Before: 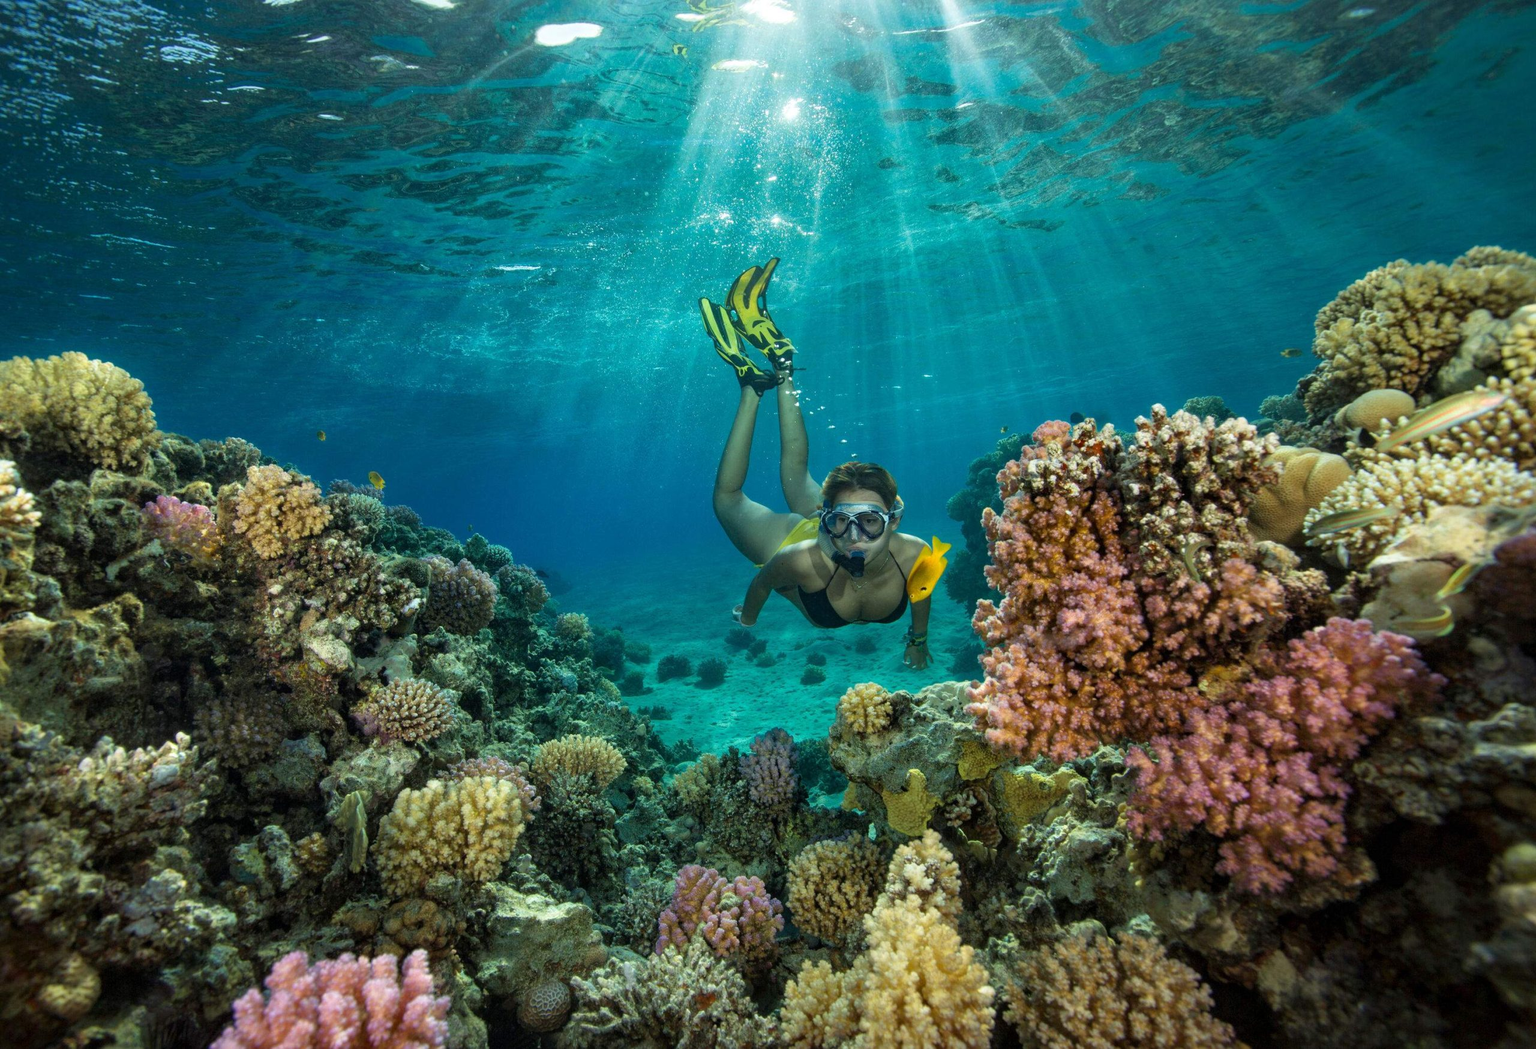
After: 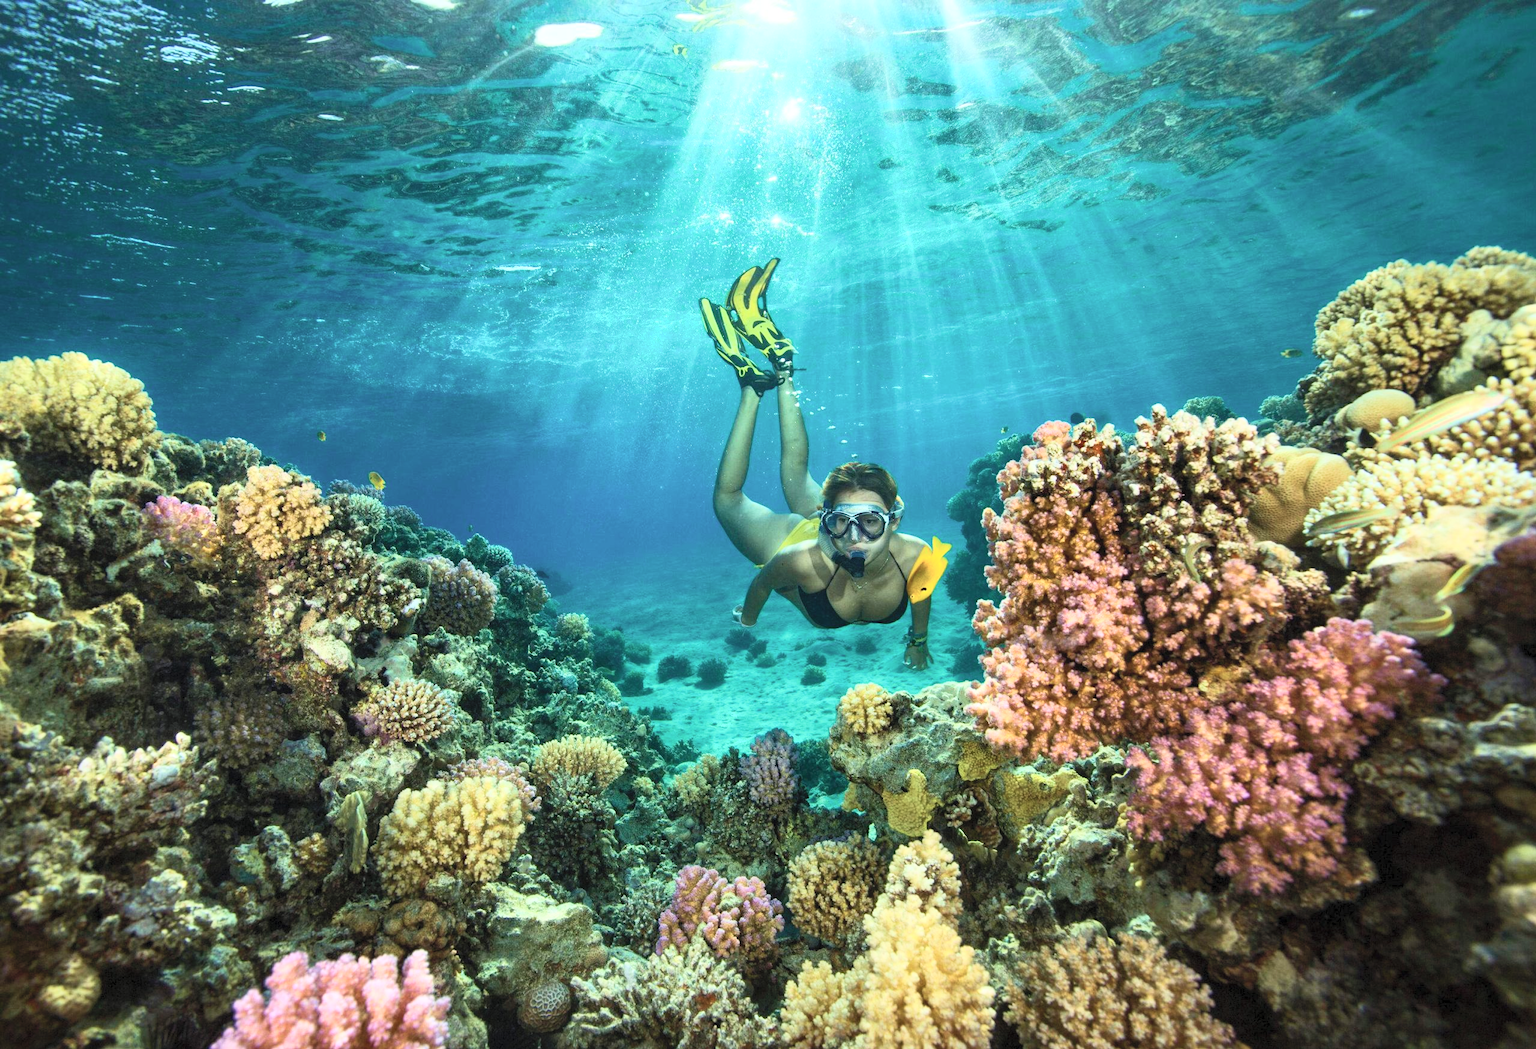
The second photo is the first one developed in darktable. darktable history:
contrast brightness saturation: contrast 0.39, brightness 0.53
velvia: on, module defaults
